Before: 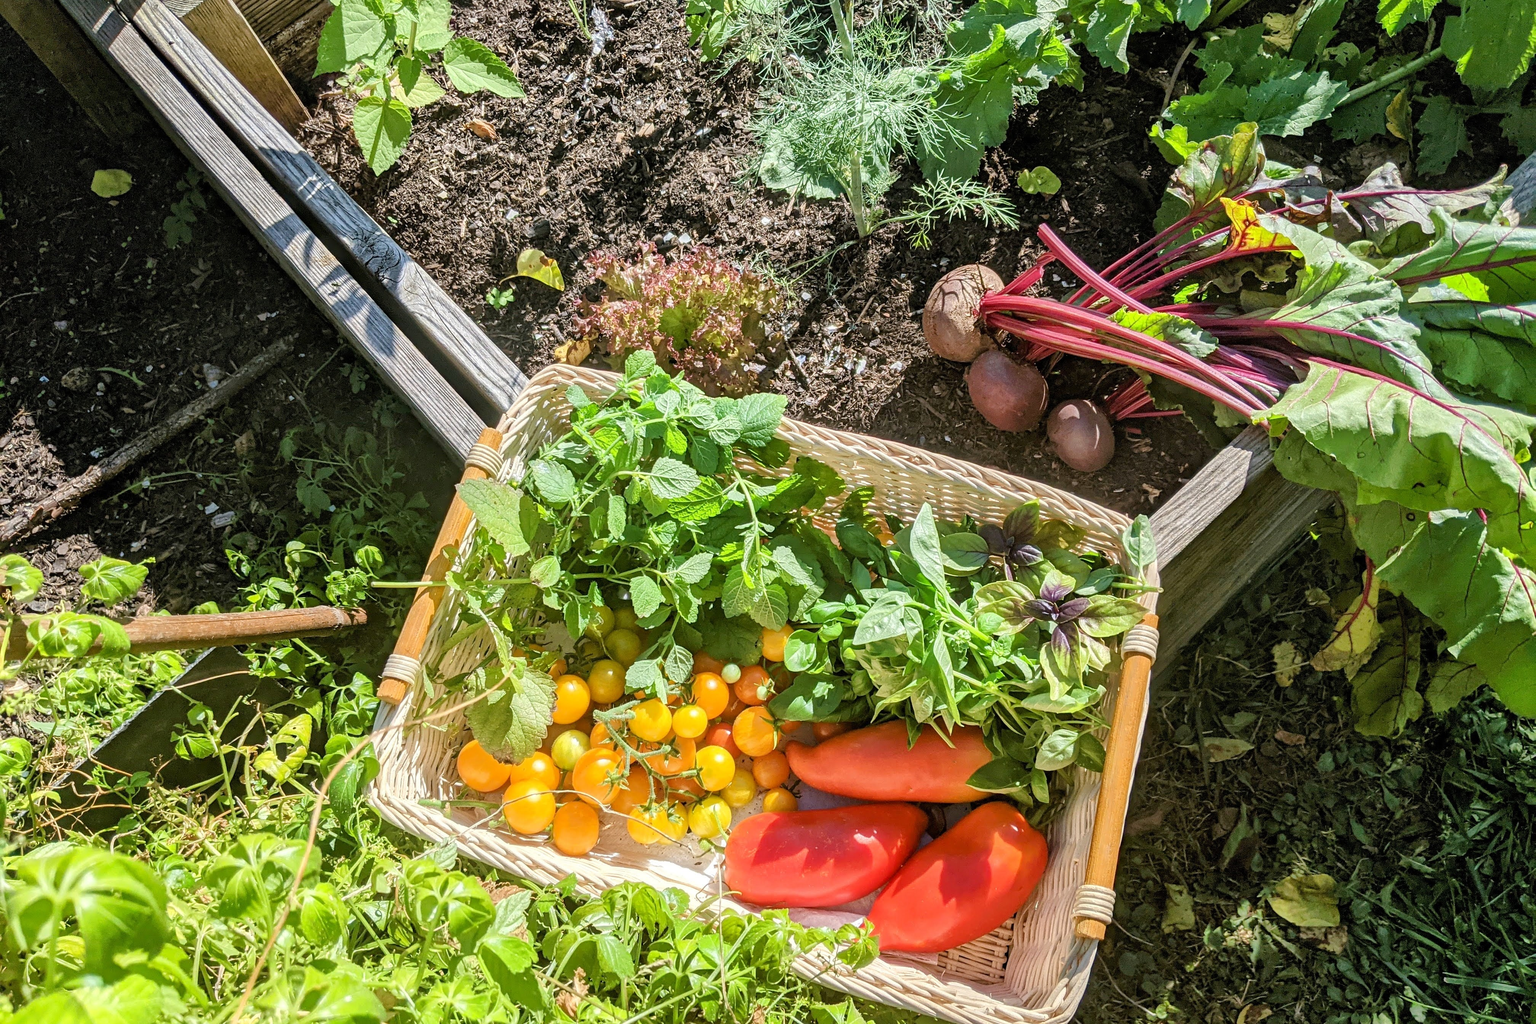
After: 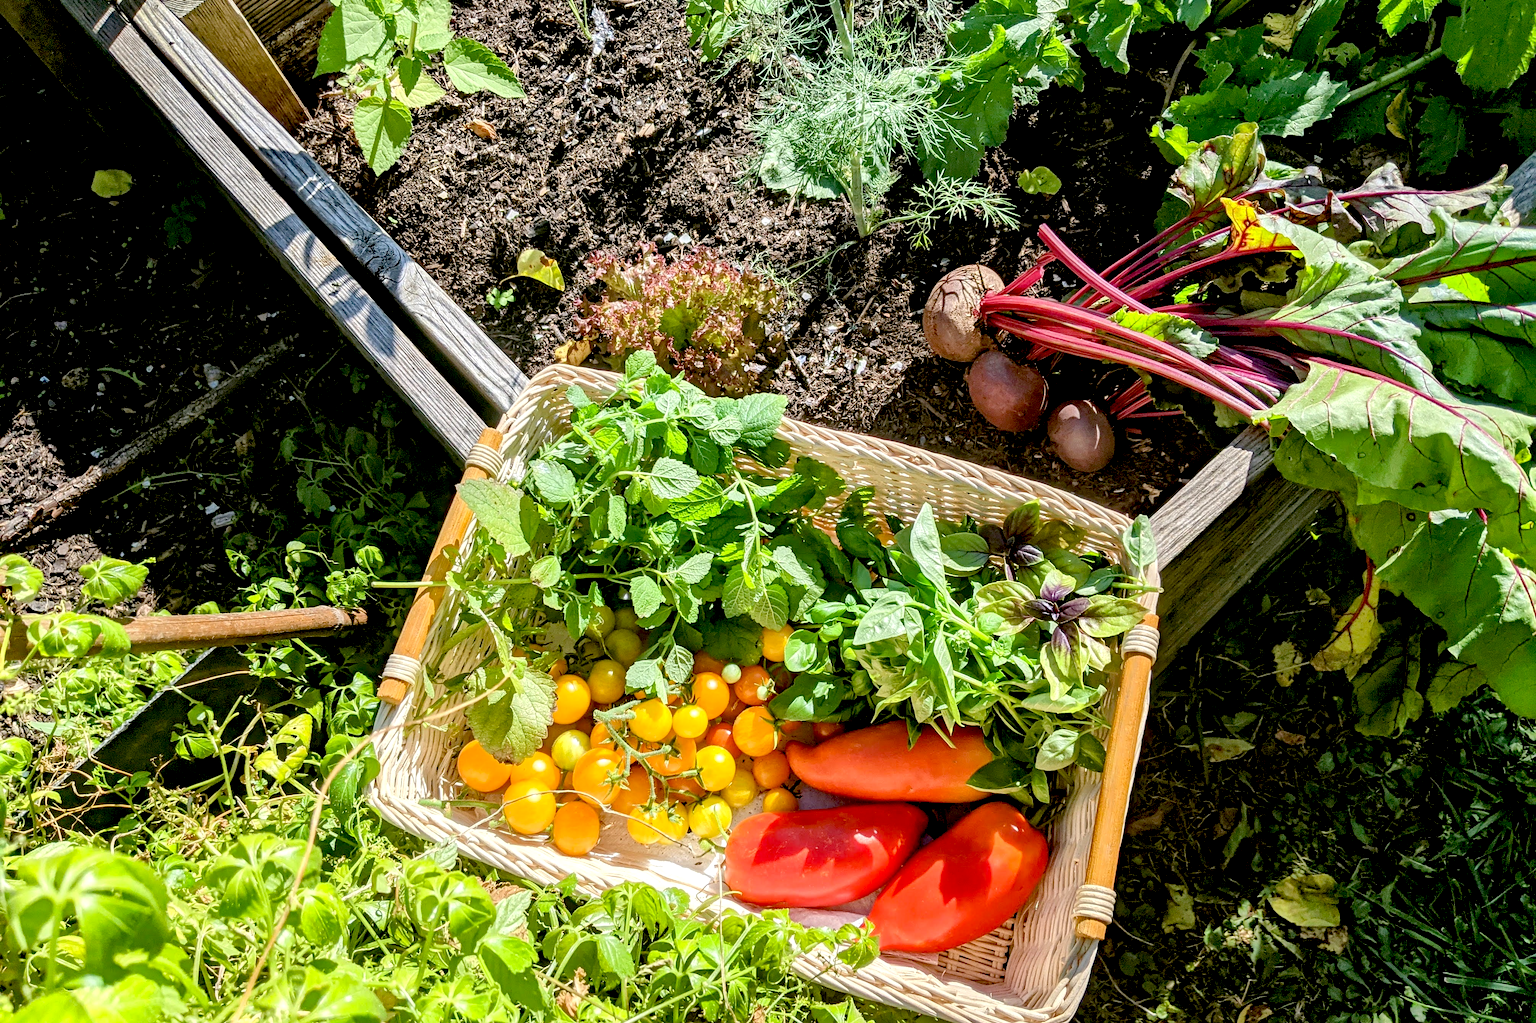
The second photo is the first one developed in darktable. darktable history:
exposure: black level correction 0.026, exposure 0.184 EV, compensate highlight preservation false
